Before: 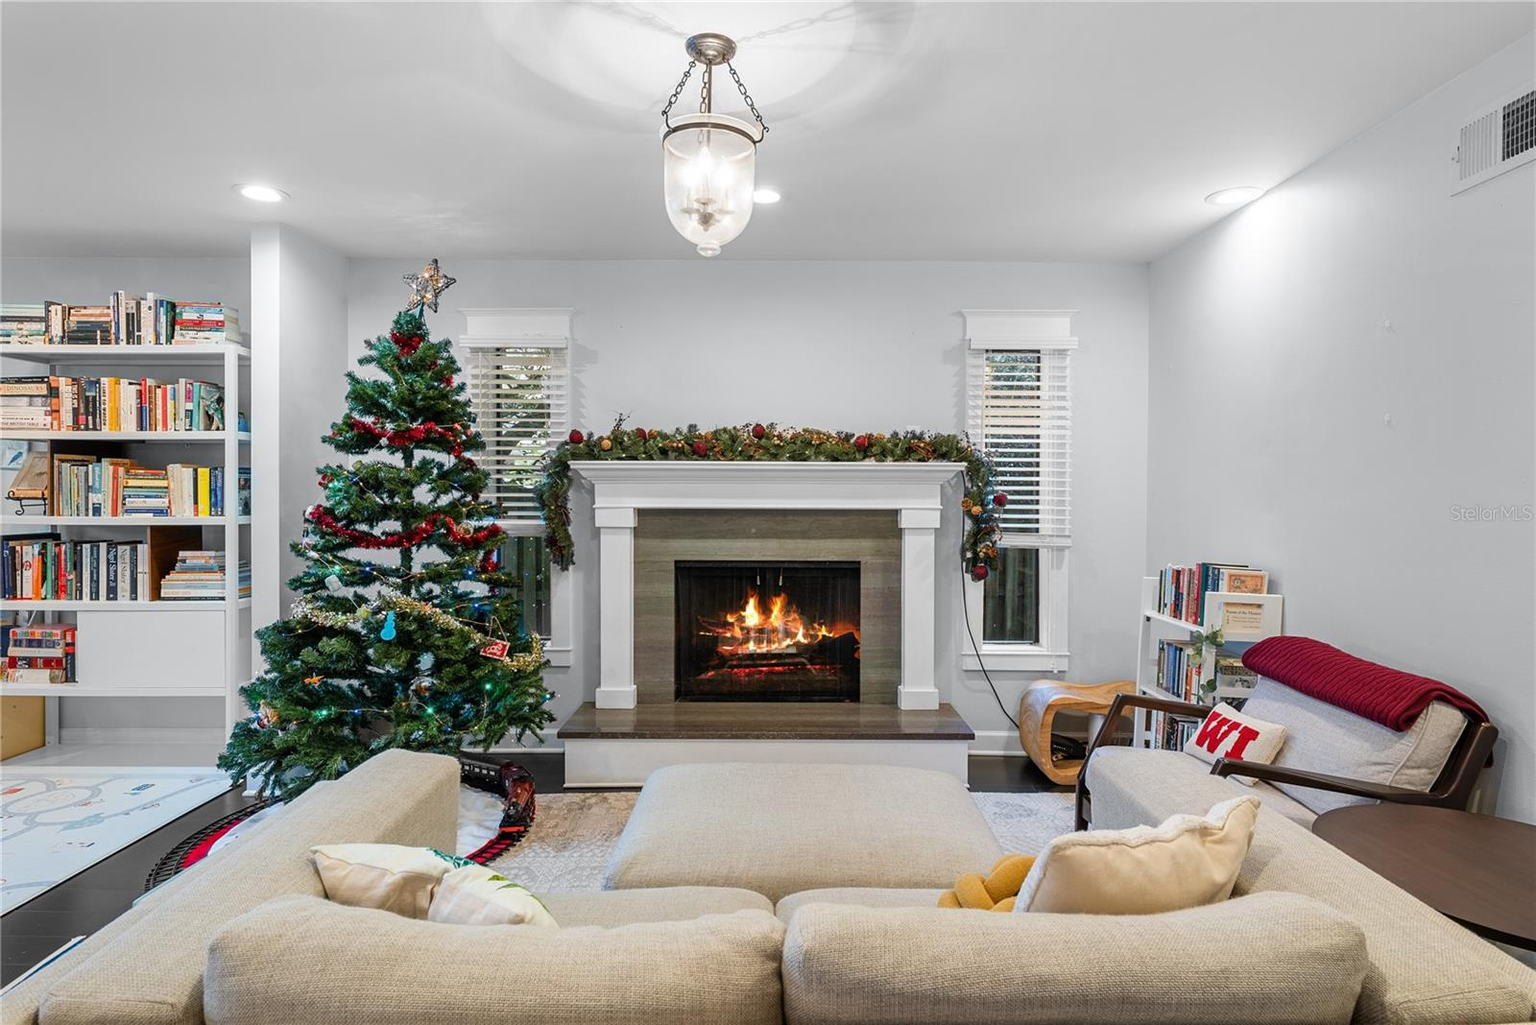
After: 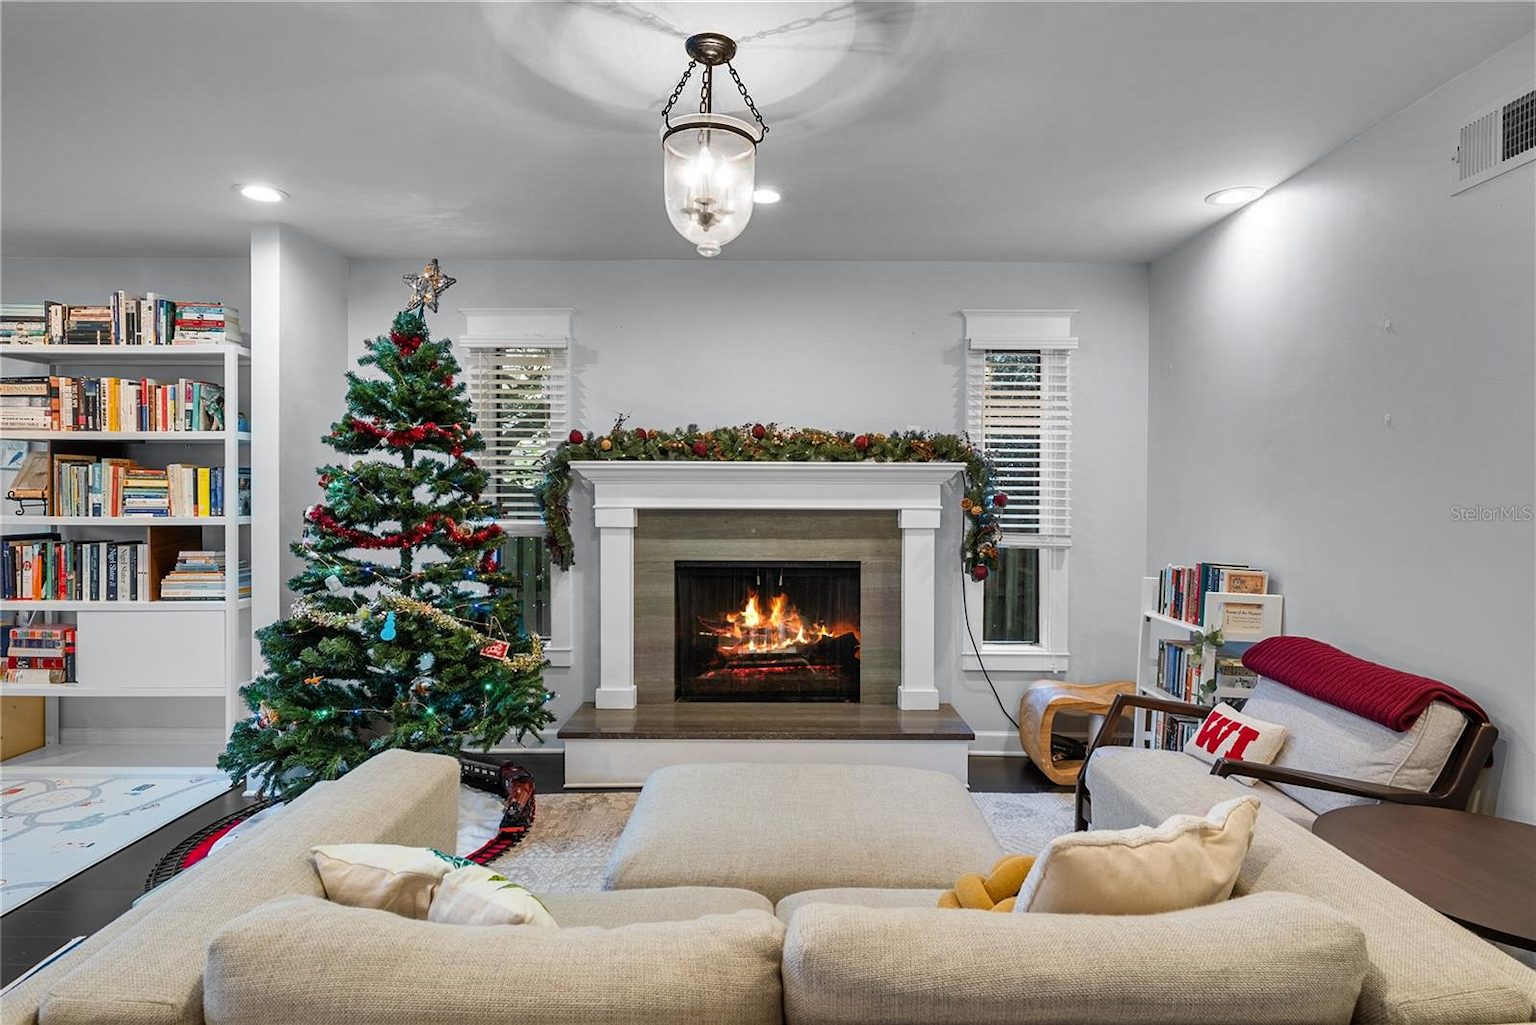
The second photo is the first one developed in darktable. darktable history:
shadows and highlights: shadows 74.37, highlights -61.04, soften with gaussian
